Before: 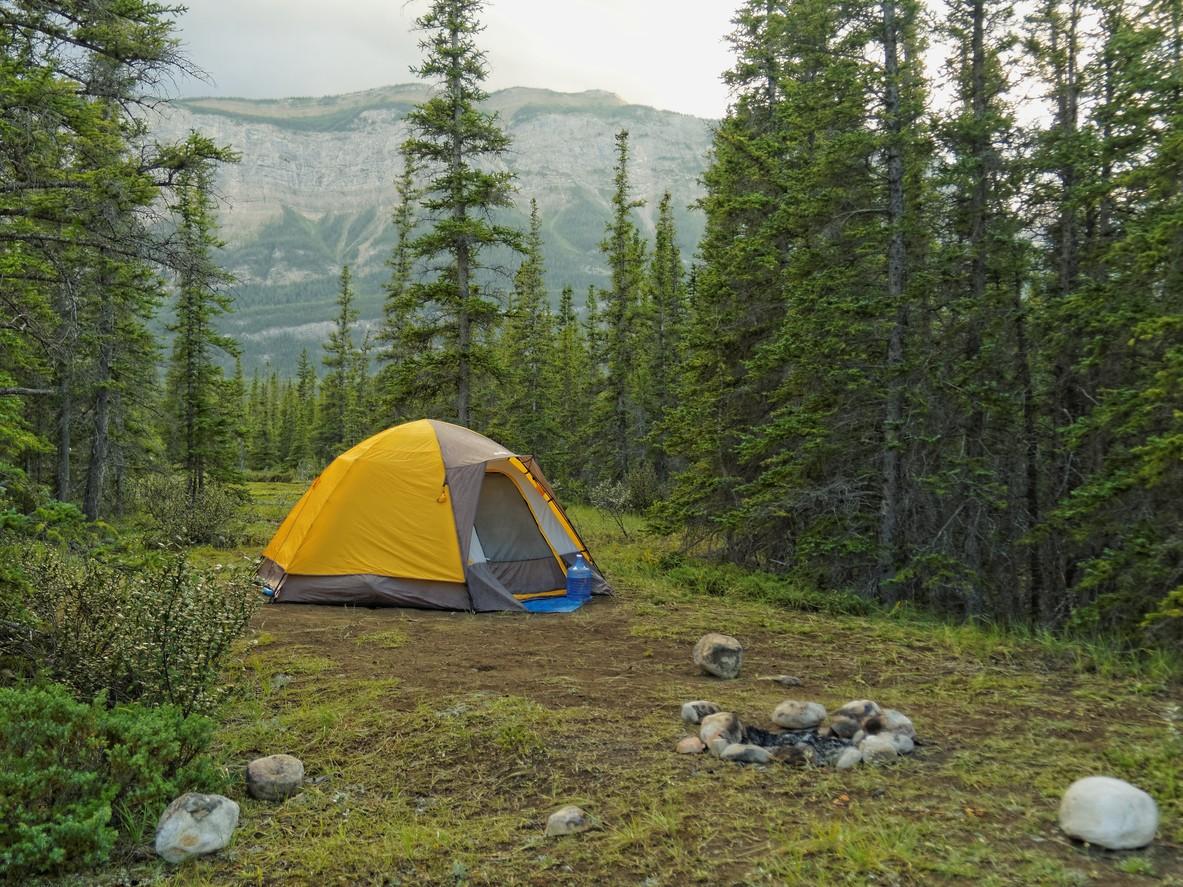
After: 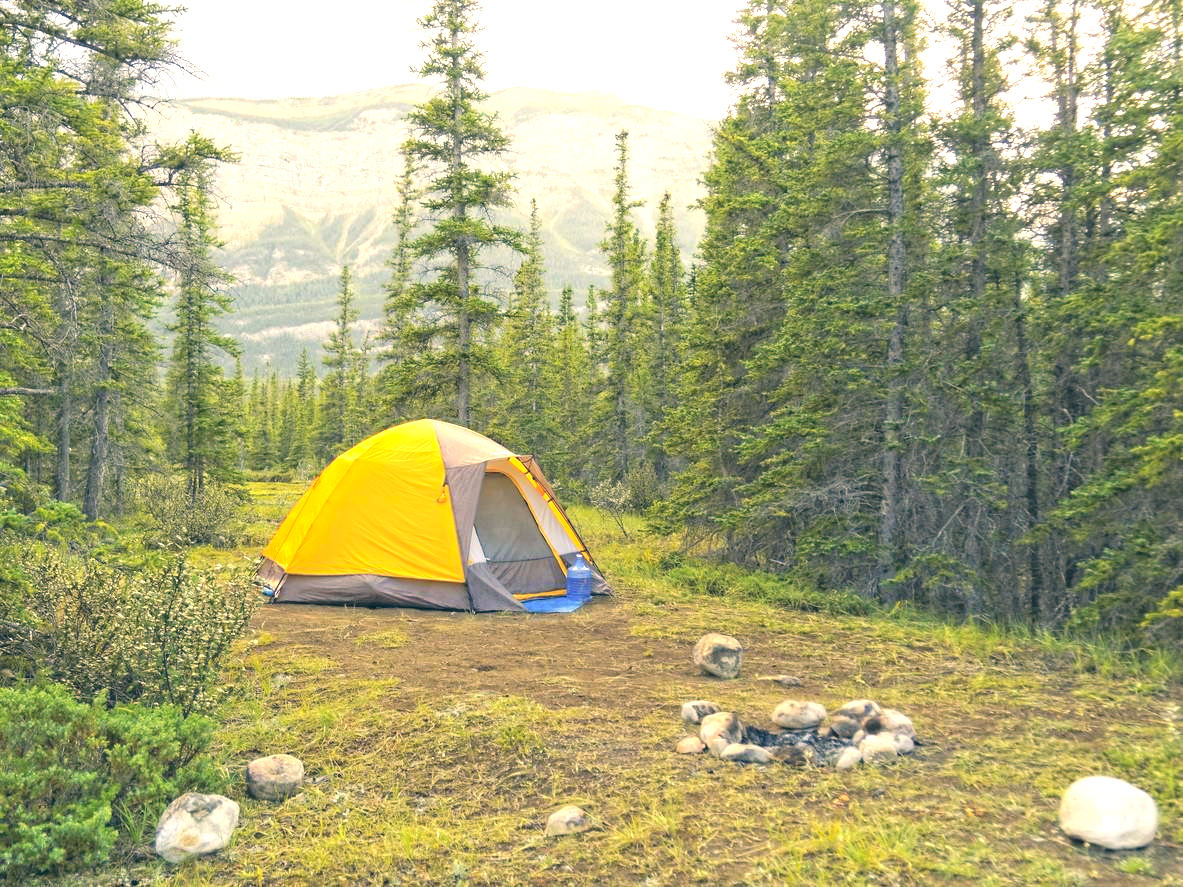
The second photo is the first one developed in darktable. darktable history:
exposure: black level correction 0, exposure 1.671 EV, compensate exposure bias true, compensate highlight preservation false
color correction: highlights a* 10.36, highlights b* 14.08, shadows a* -10.25, shadows b* -14.89
contrast brightness saturation: contrast -0.157, brightness 0.049, saturation -0.129
